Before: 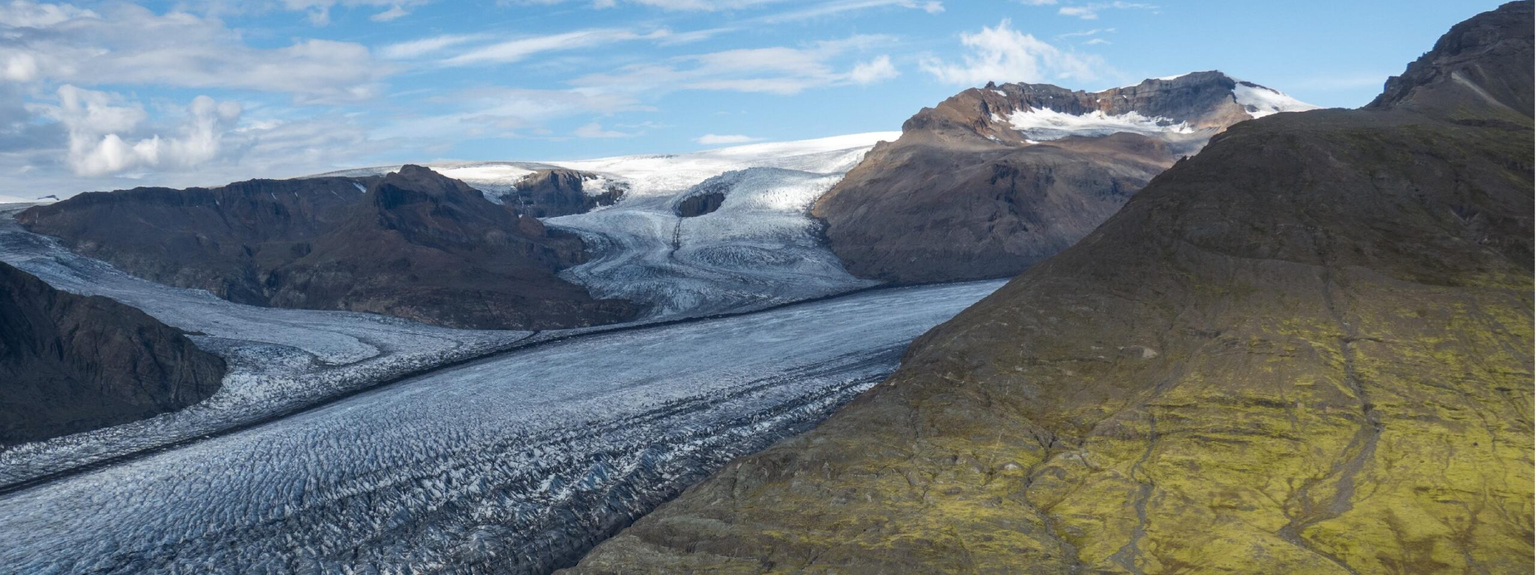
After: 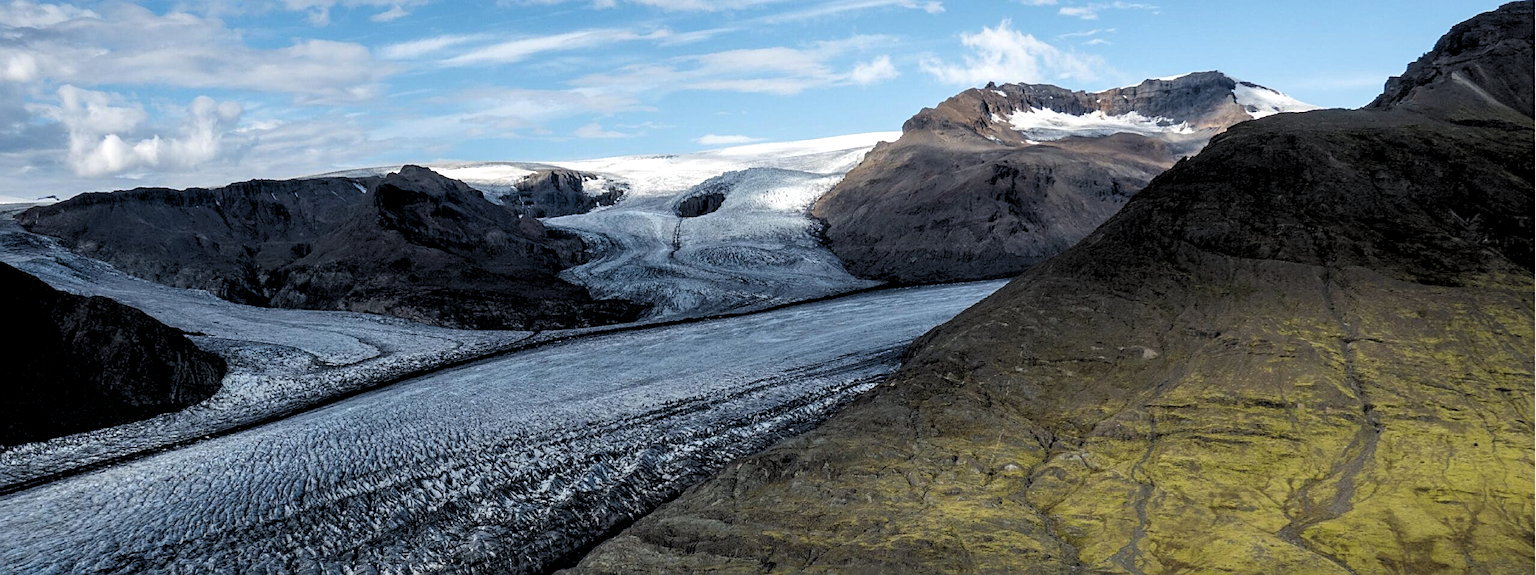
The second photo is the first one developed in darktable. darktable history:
rgb levels: levels [[0.034, 0.472, 0.904], [0, 0.5, 1], [0, 0.5, 1]]
sharpen: on, module defaults
